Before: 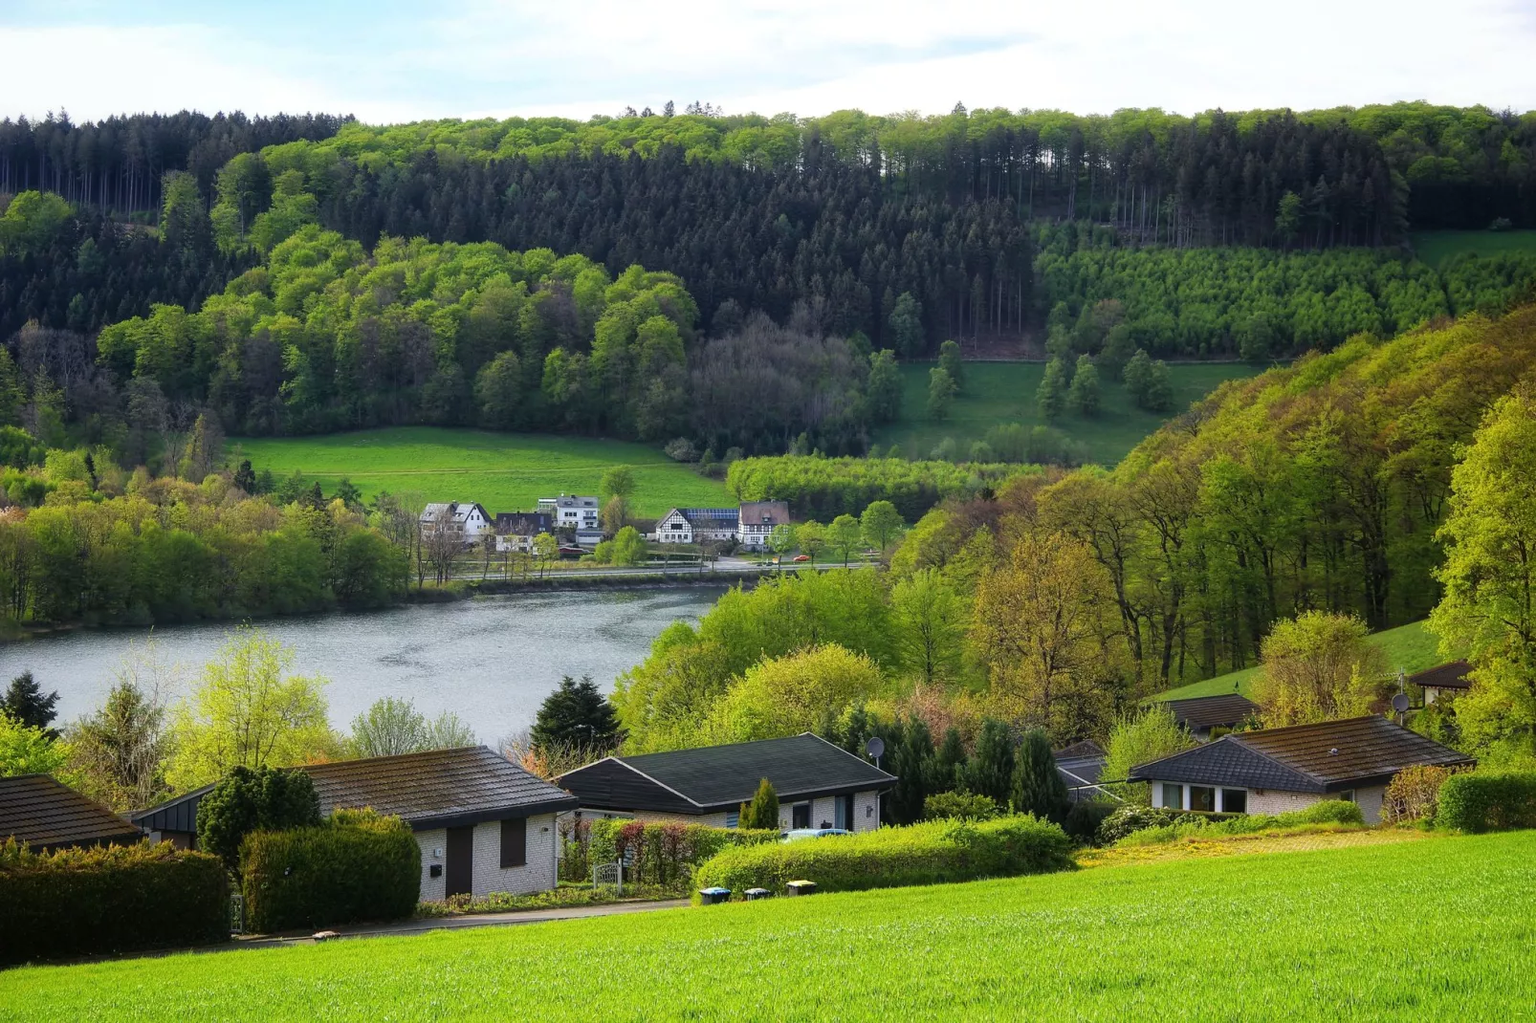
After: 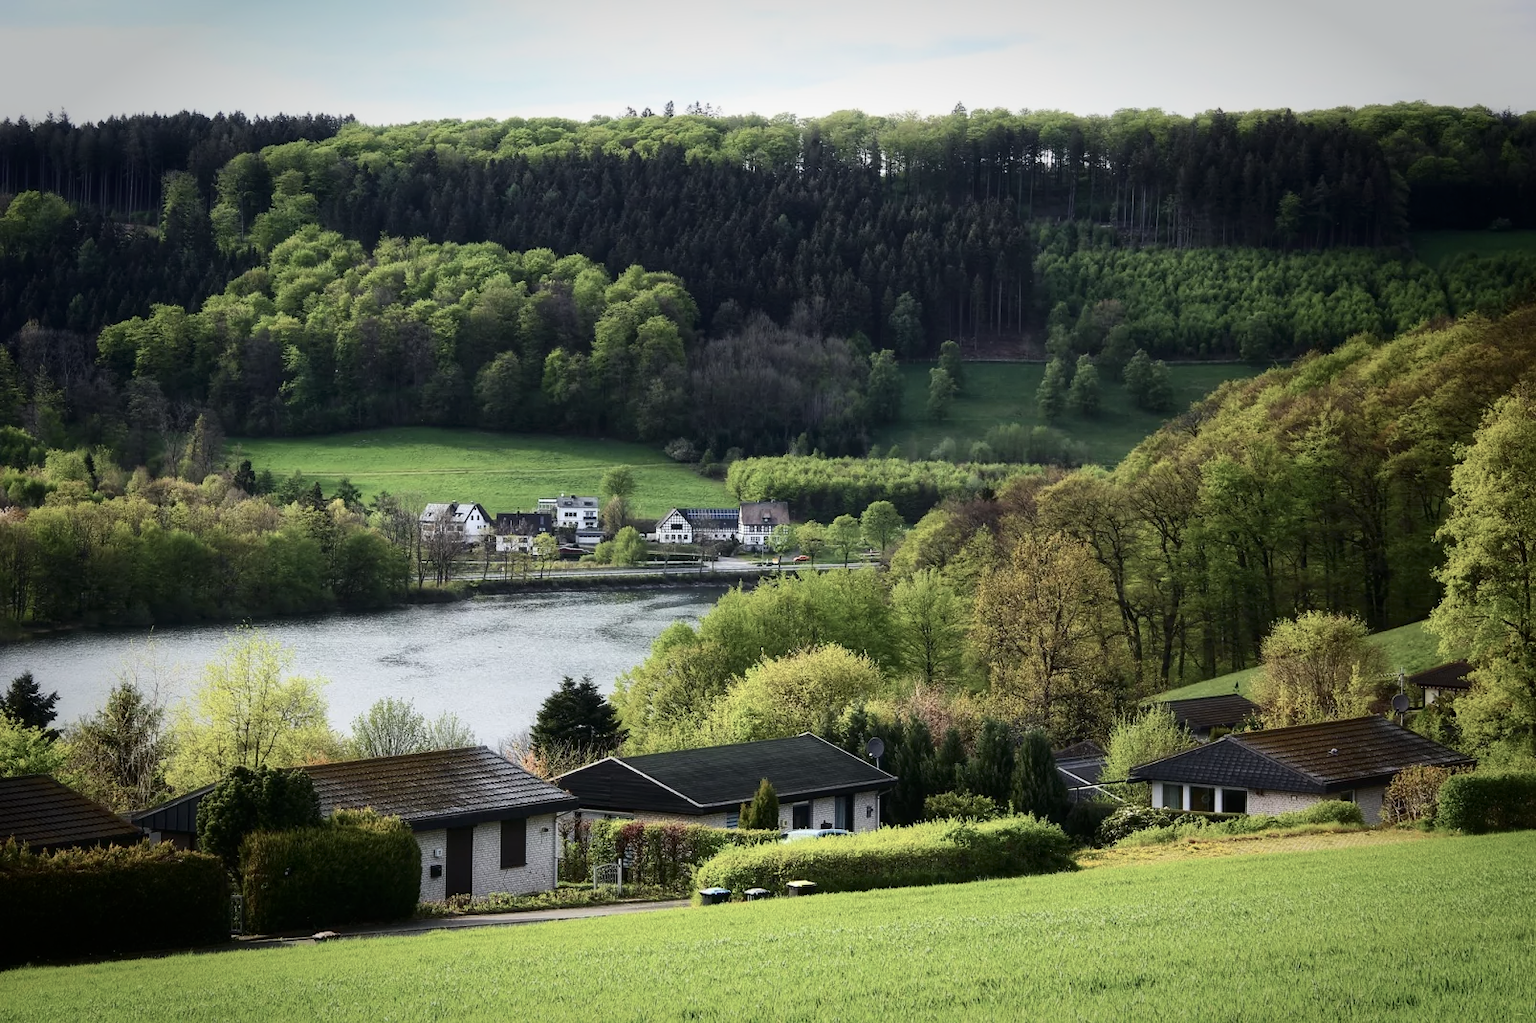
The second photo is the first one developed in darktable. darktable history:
contrast brightness saturation: contrast 0.246, saturation -0.324
vignetting: fall-off start 71%, saturation 0.034, width/height ratio 1.333
